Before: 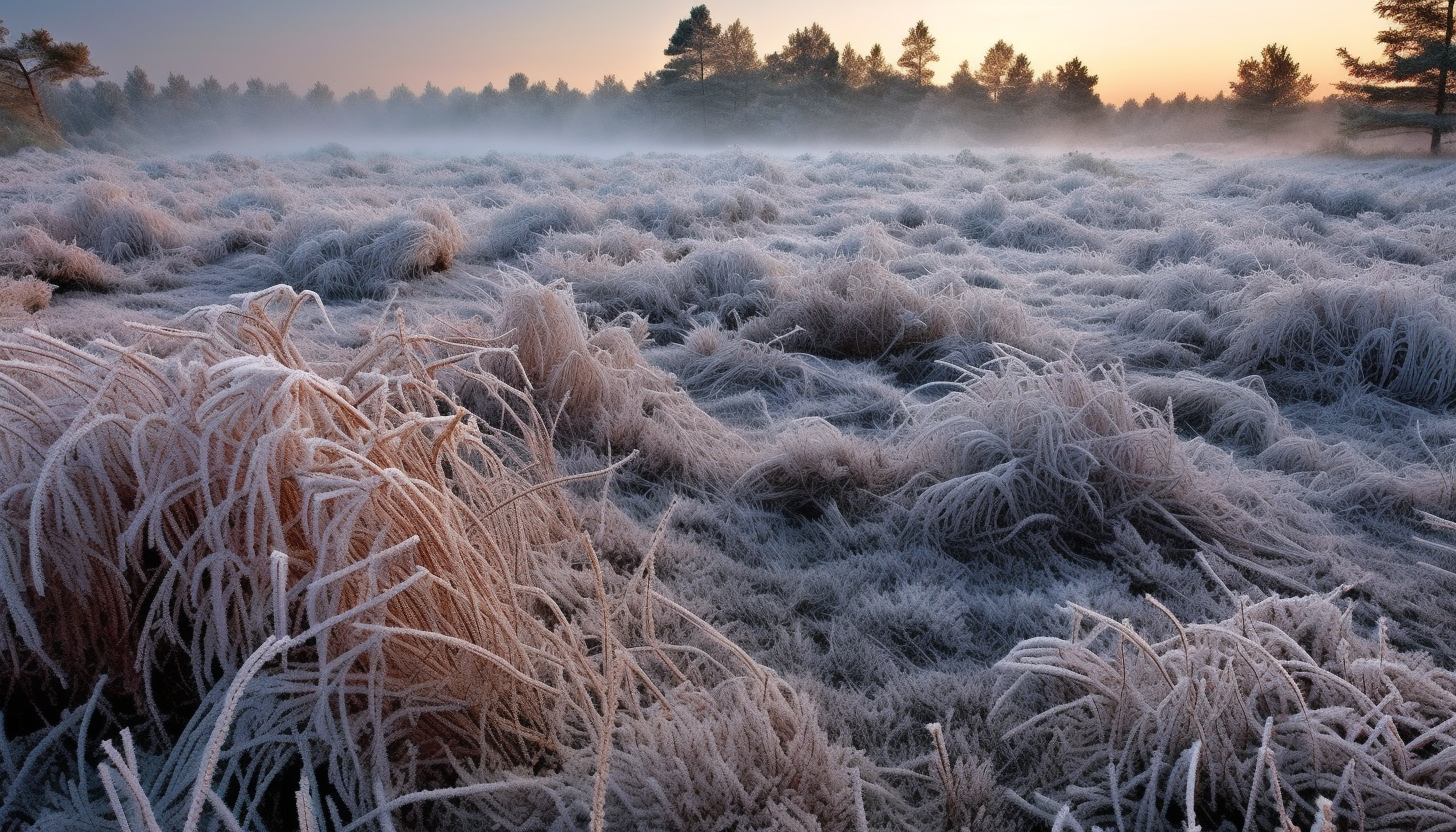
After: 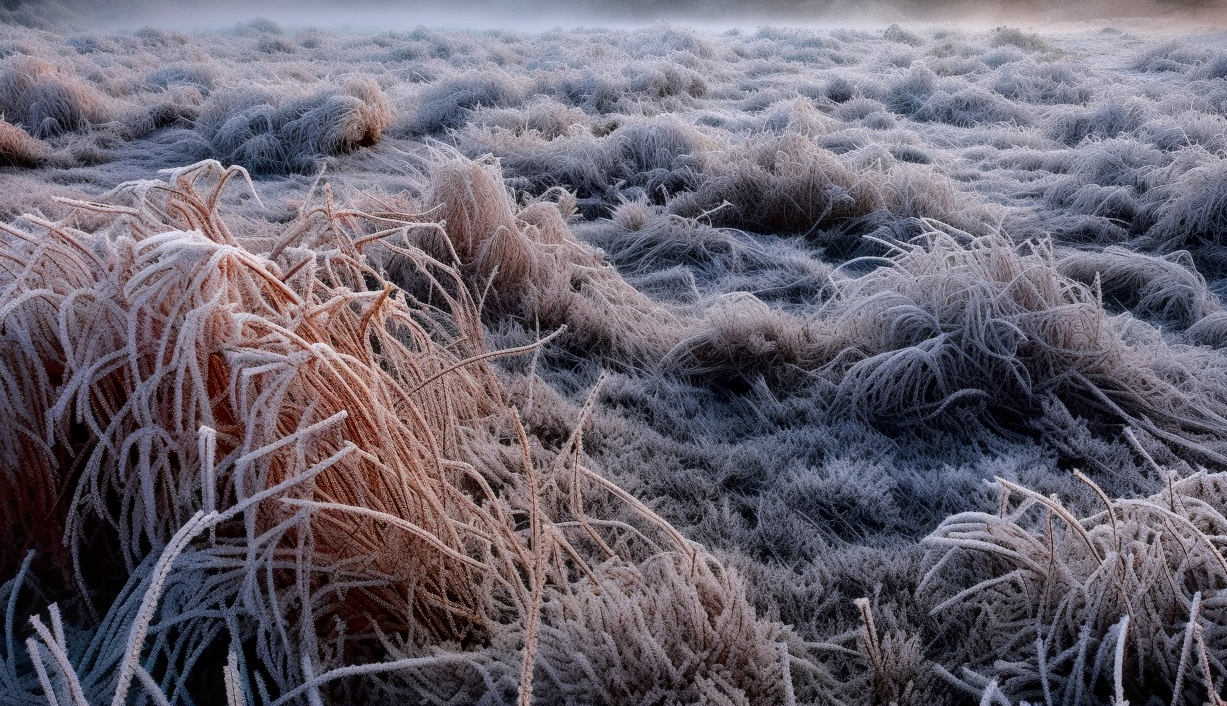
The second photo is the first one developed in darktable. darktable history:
crop and rotate: left 5.01%, top 15.029%, right 10.664%
local contrast: on, module defaults
tone curve: curves: ch0 [(0, 0.023) (0.132, 0.075) (0.241, 0.178) (0.487, 0.491) (0.782, 0.8) (1, 0.989)]; ch1 [(0, 0) (0.396, 0.369) (0.467, 0.454) (0.498, 0.5) (0.518, 0.517) (0.57, 0.586) (0.619, 0.663) (0.692, 0.744) (1, 1)]; ch2 [(0, 0) (0.427, 0.416) (0.483, 0.481) (0.503, 0.503) (0.526, 0.527) (0.563, 0.573) (0.632, 0.667) (0.705, 0.737) (0.985, 0.966)], color space Lab, independent channels, preserve colors none
